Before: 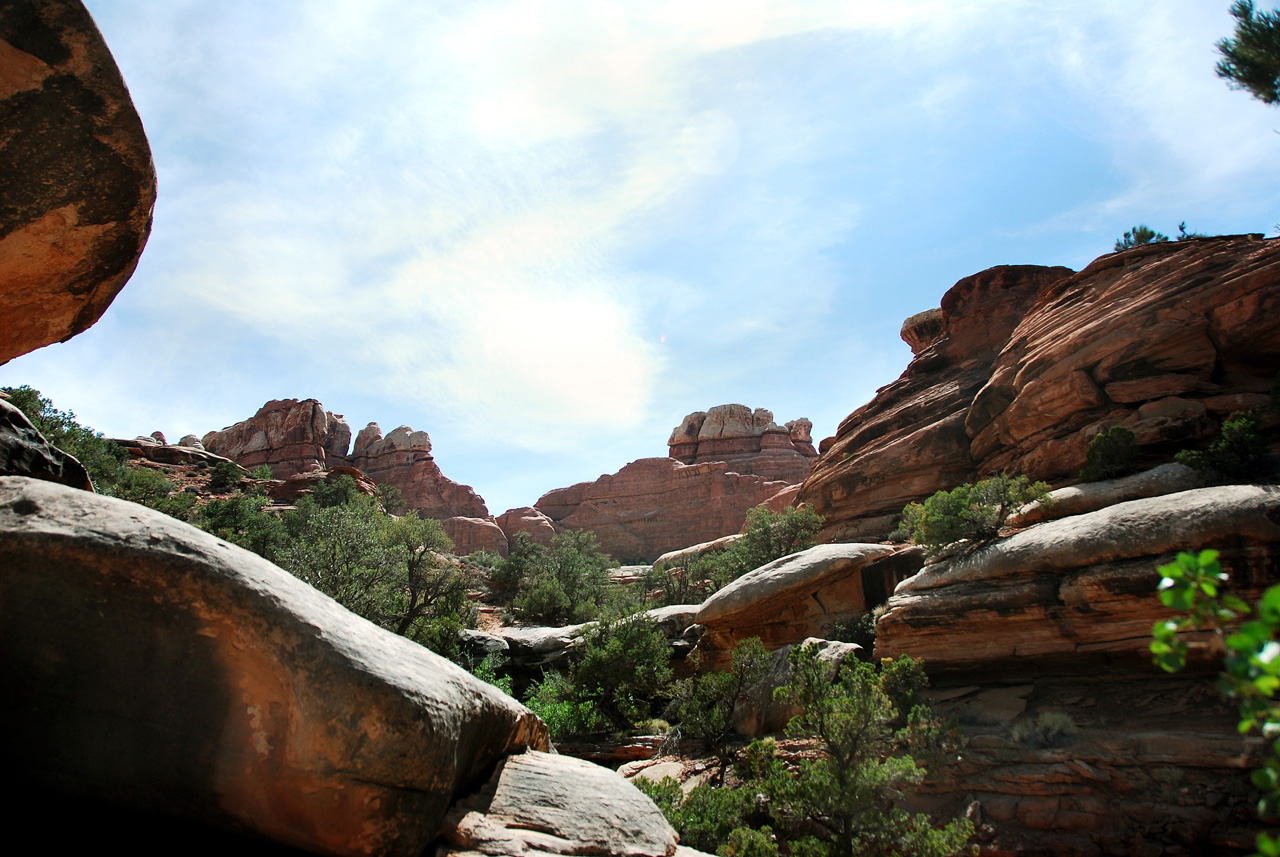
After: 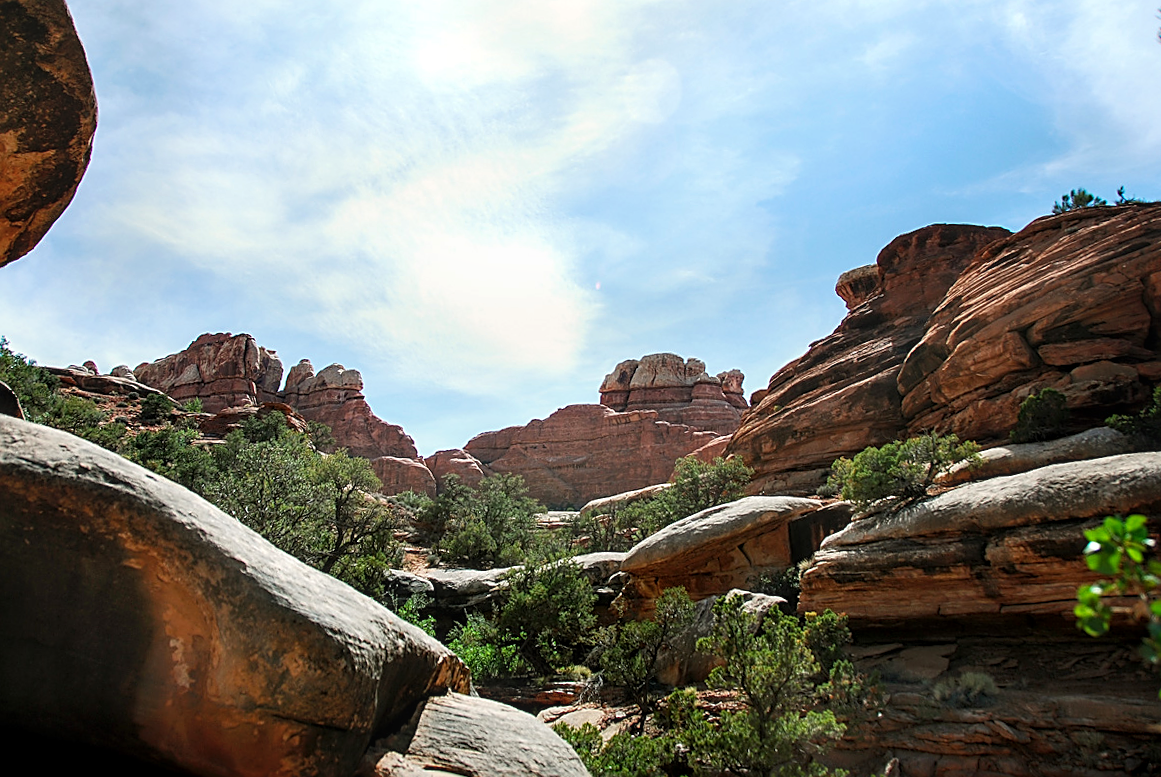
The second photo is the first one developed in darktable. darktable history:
crop and rotate: angle -1.96°, left 3.097%, top 4.154%, right 1.586%, bottom 0.529%
sharpen: amount 0.6
local contrast: on, module defaults
color balance rgb: perceptual saturation grading › global saturation 10%, global vibrance 10%
